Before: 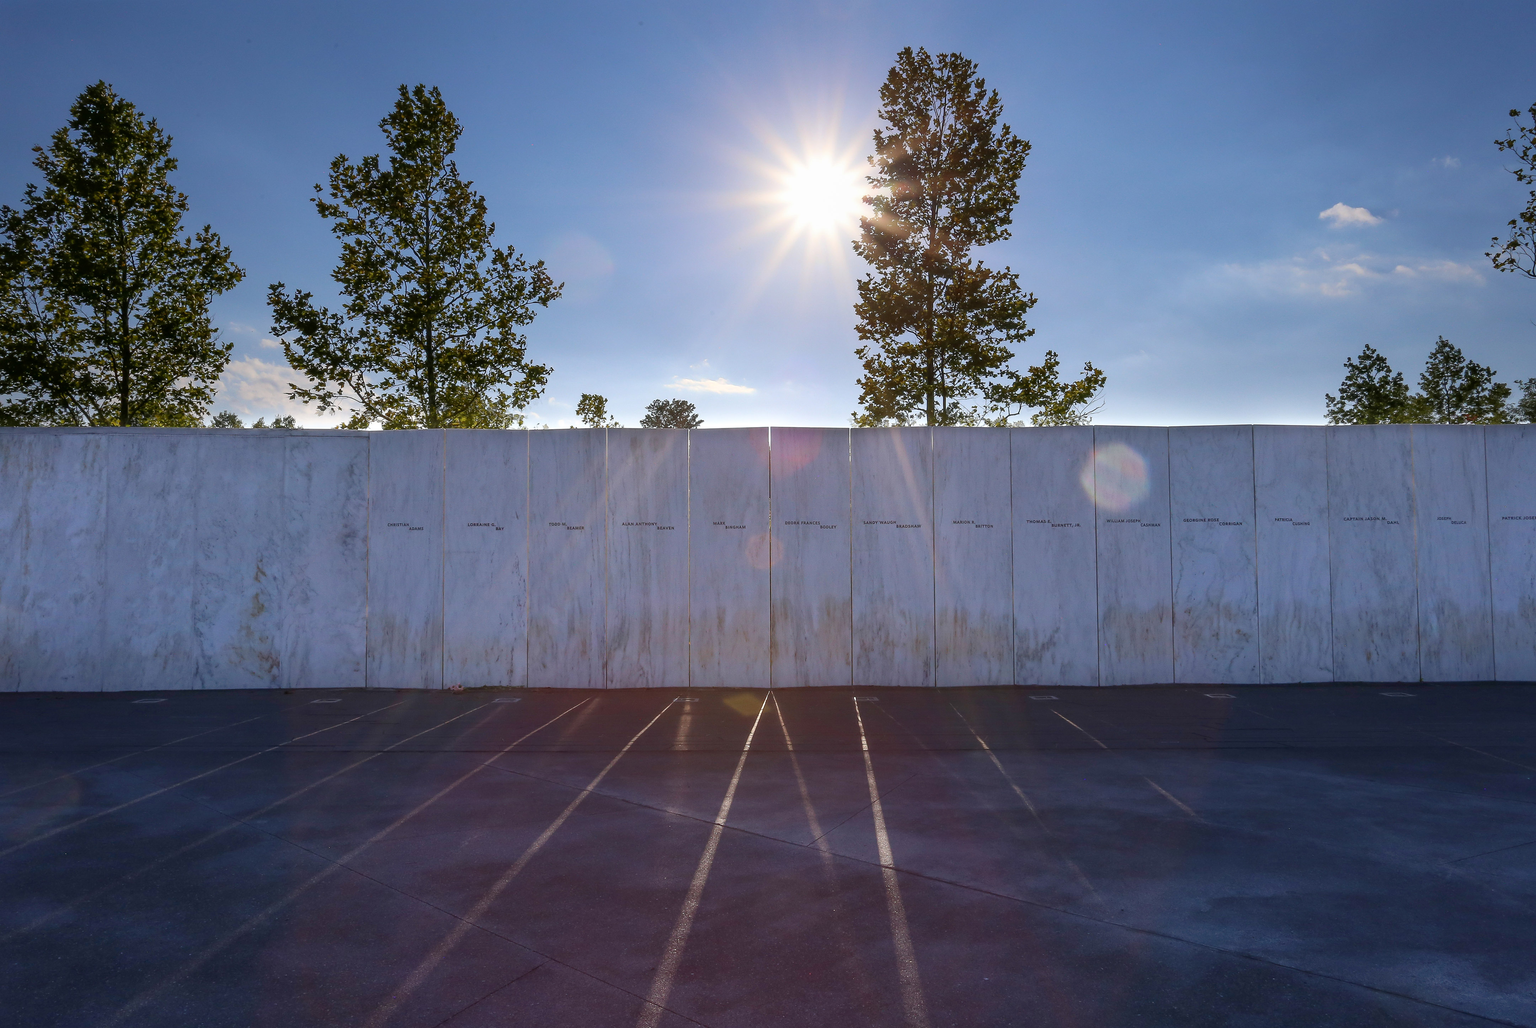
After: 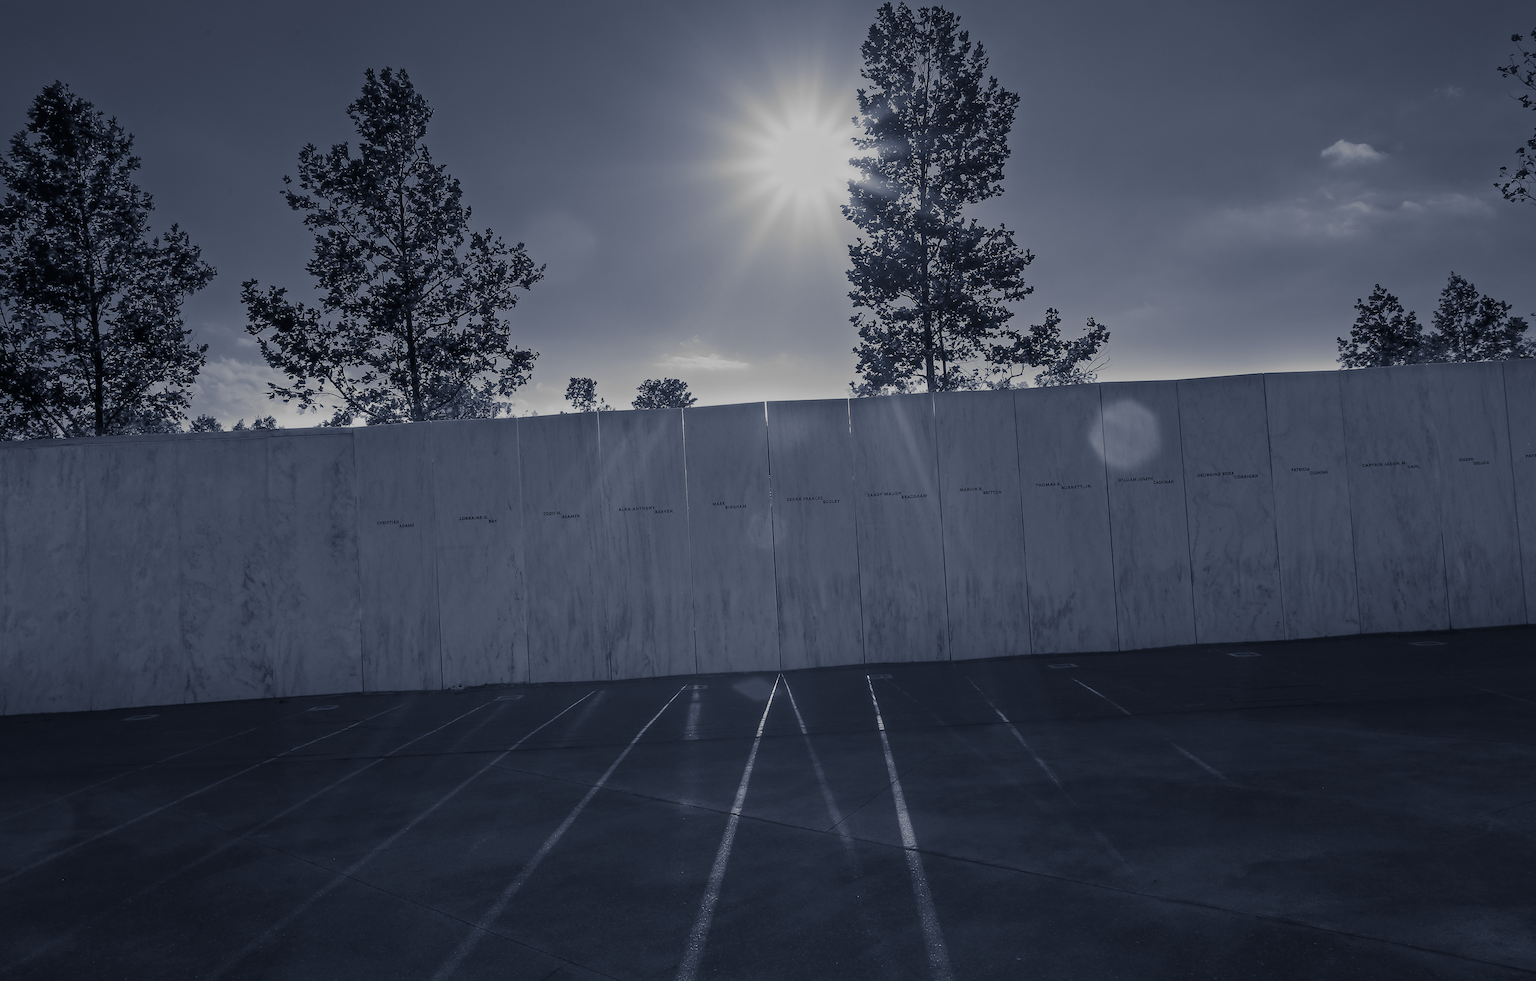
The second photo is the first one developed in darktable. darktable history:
rotate and perspective: rotation -3°, crop left 0.031, crop right 0.968, crop top 0.07, crop bottom 0.93
split-toning: shadows › hue 230.4°
monochrome: a 79.32, b 81.83, size 1.1
